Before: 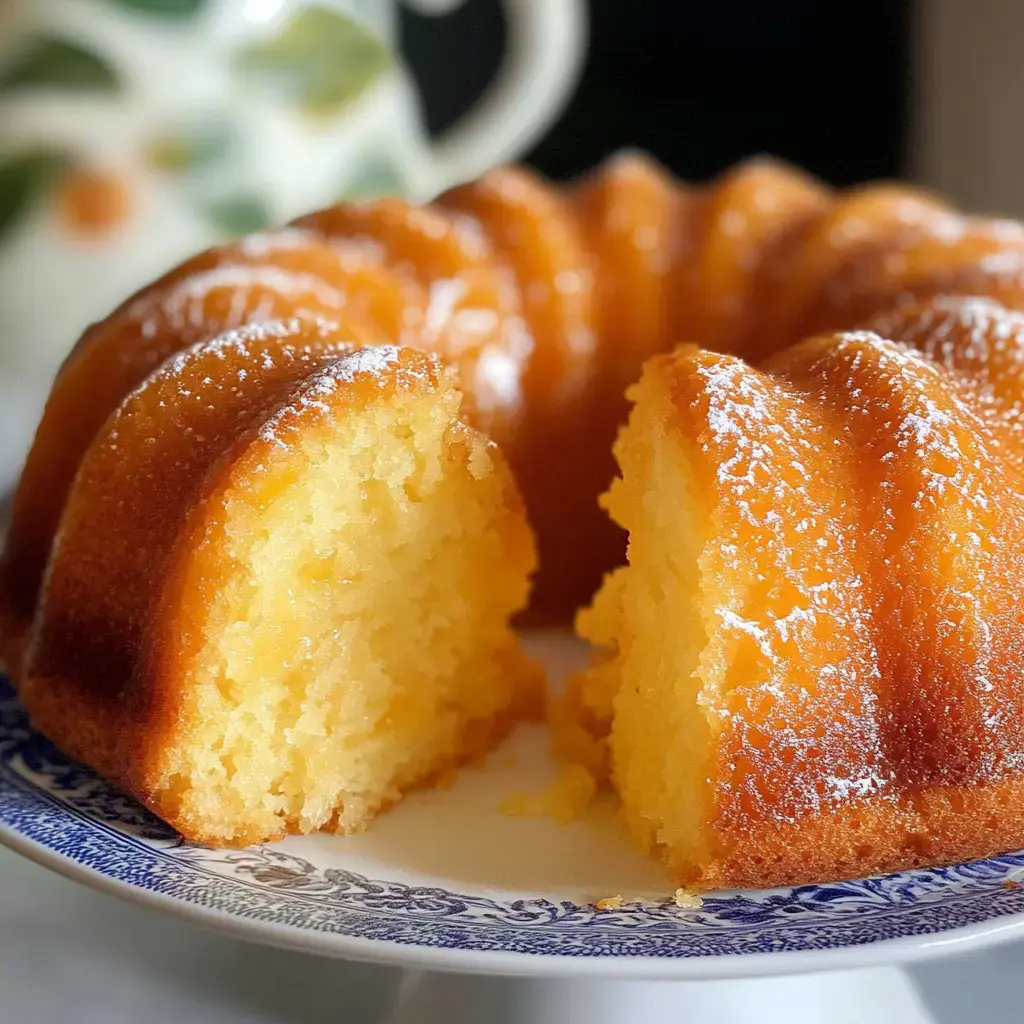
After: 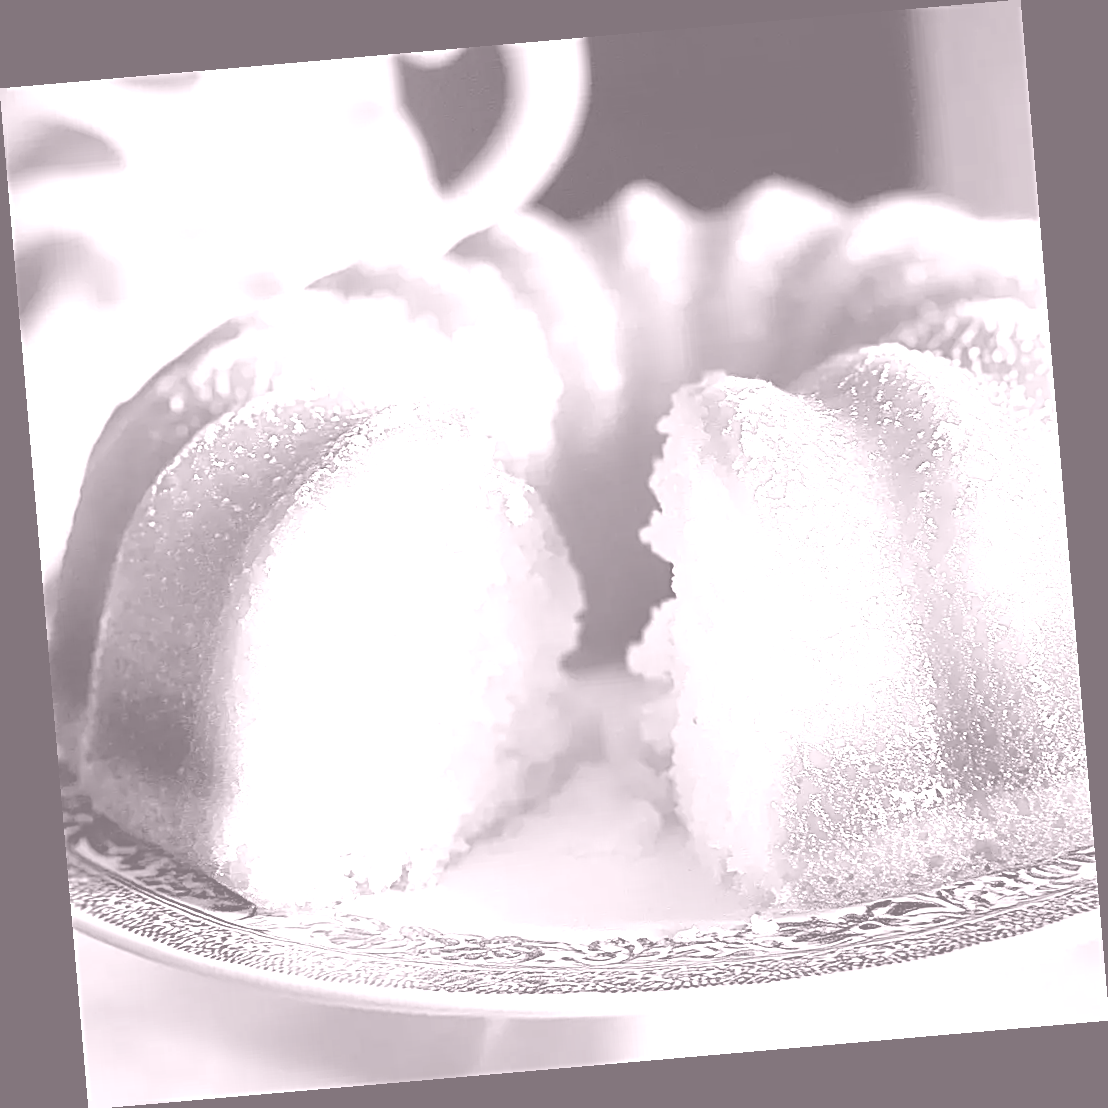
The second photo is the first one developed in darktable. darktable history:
color balance rgb: perceptual saturation grading › global saturation 25%, global vibrance 10%
sharpen: radius 2.584, amount 0.688
rotate and perspective: rotation -4.98°, automatic cropping off
colorize: hue 25.2°, saturation 83%, source mix 82%, lightness 79%, version 1
